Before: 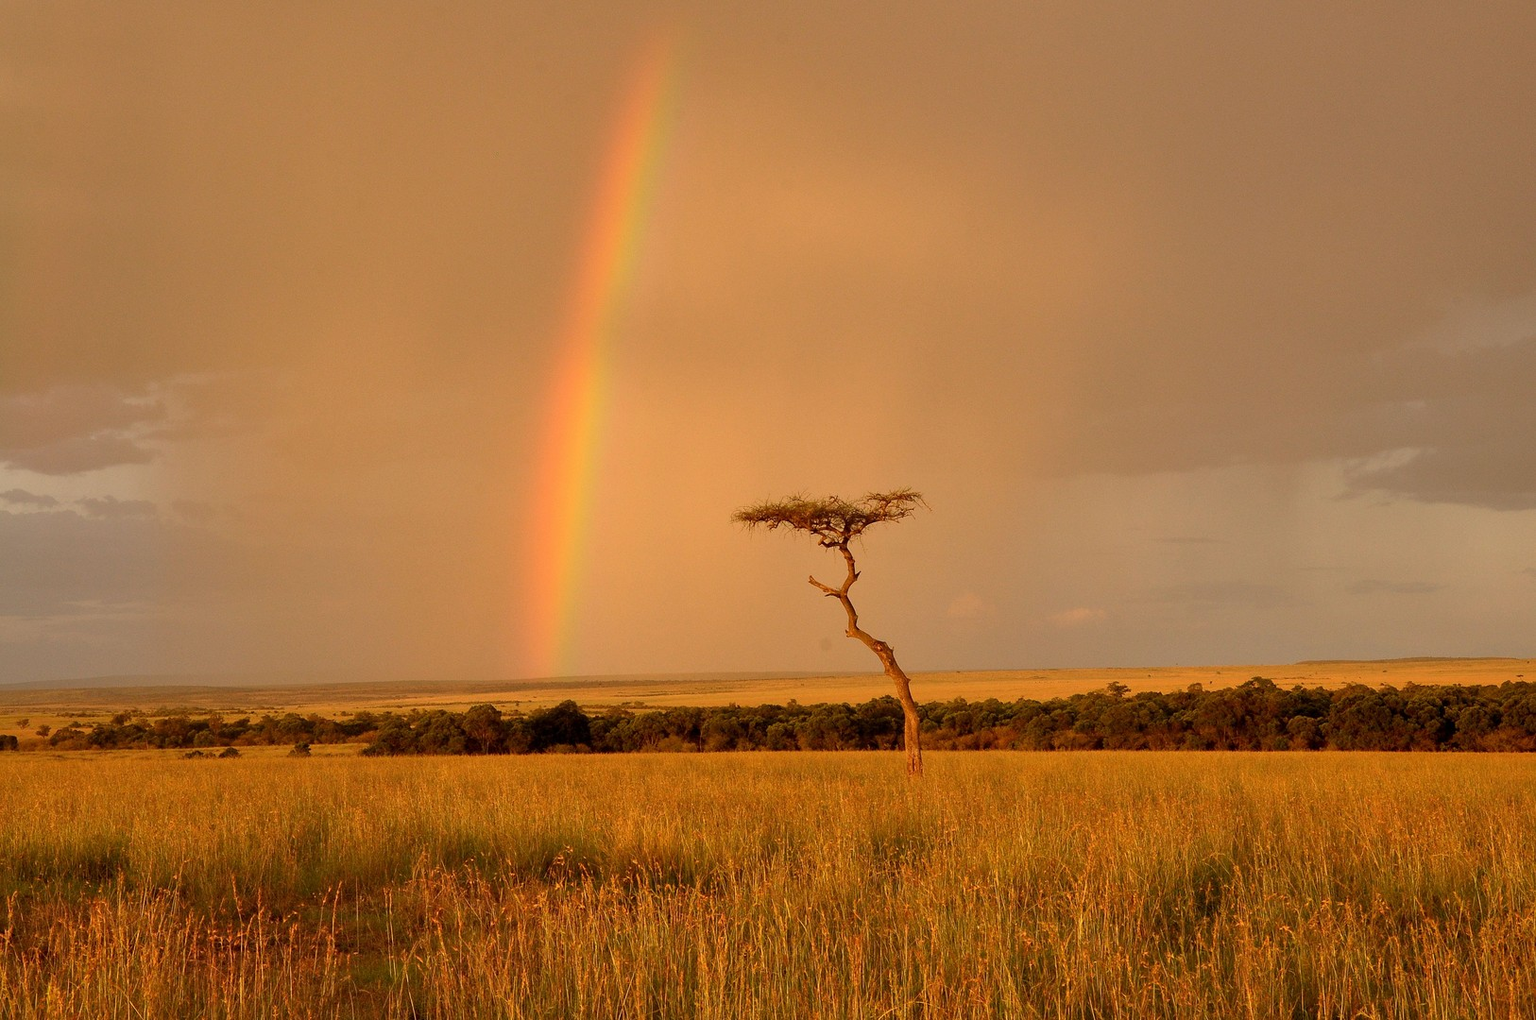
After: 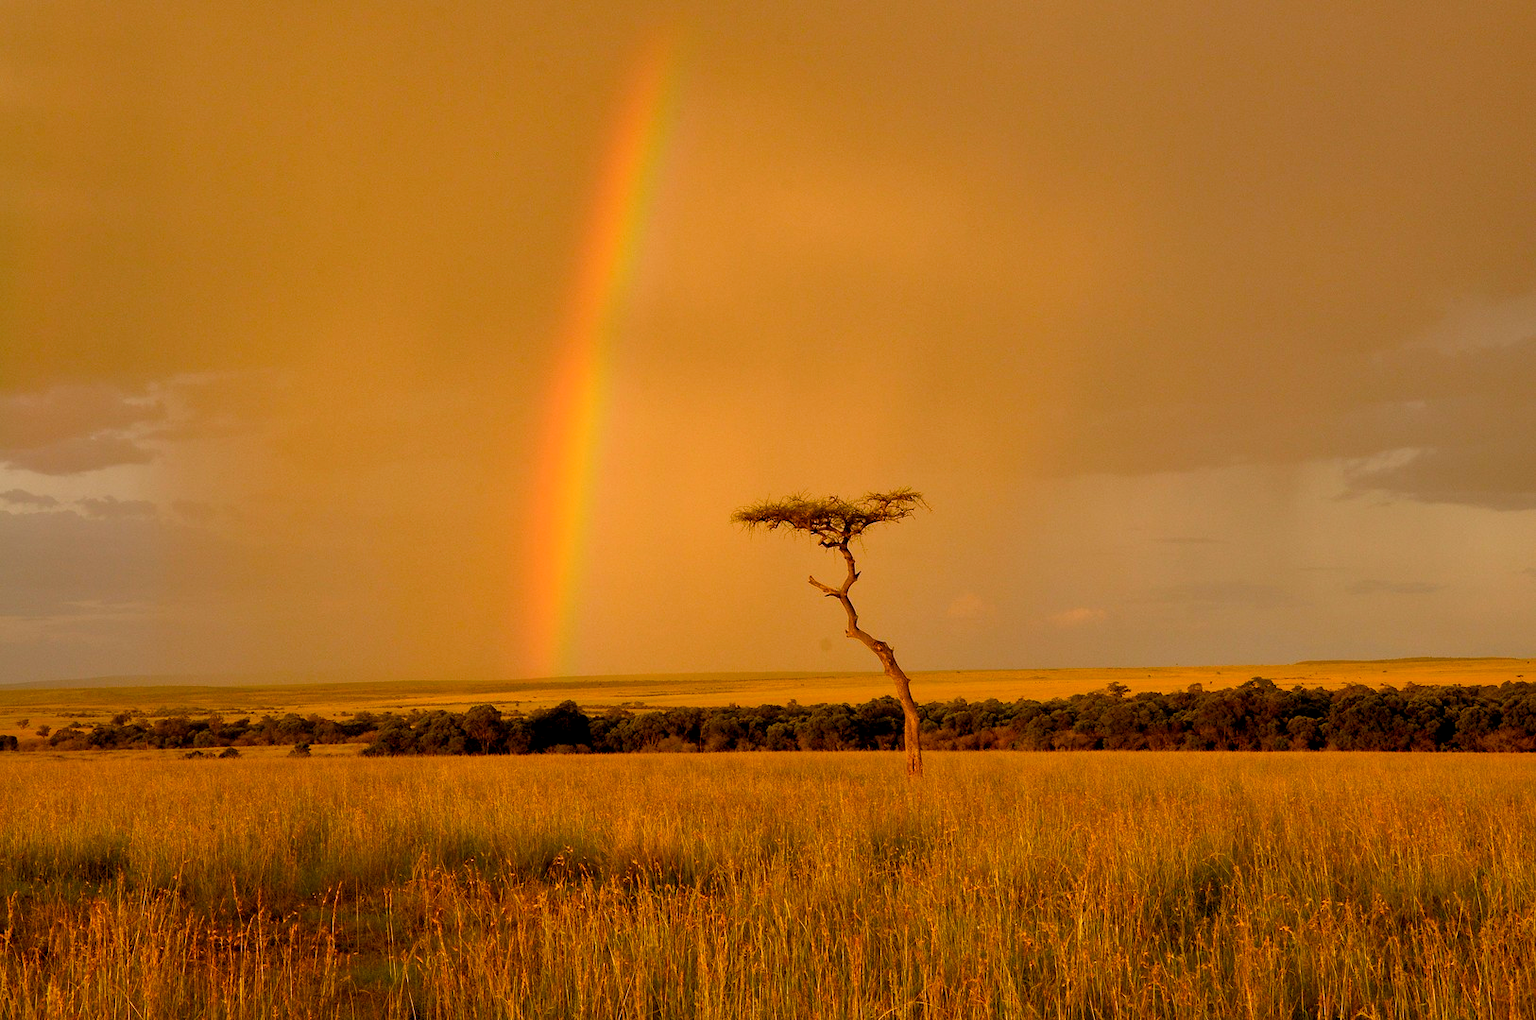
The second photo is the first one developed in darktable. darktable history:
color balance rgb: shadows lift › chroma 1%, shadows lift › hue 240.84°, highlights gain › chroma 2%, highlights gain › hue 73.2°, global offset › luminance -0.5%, perceptual saturation grading › global saturation 20%, perceptual saturation grading › highlights -25%, perceptual saturation grading › shadows 50%, global vibrance 25.26%
